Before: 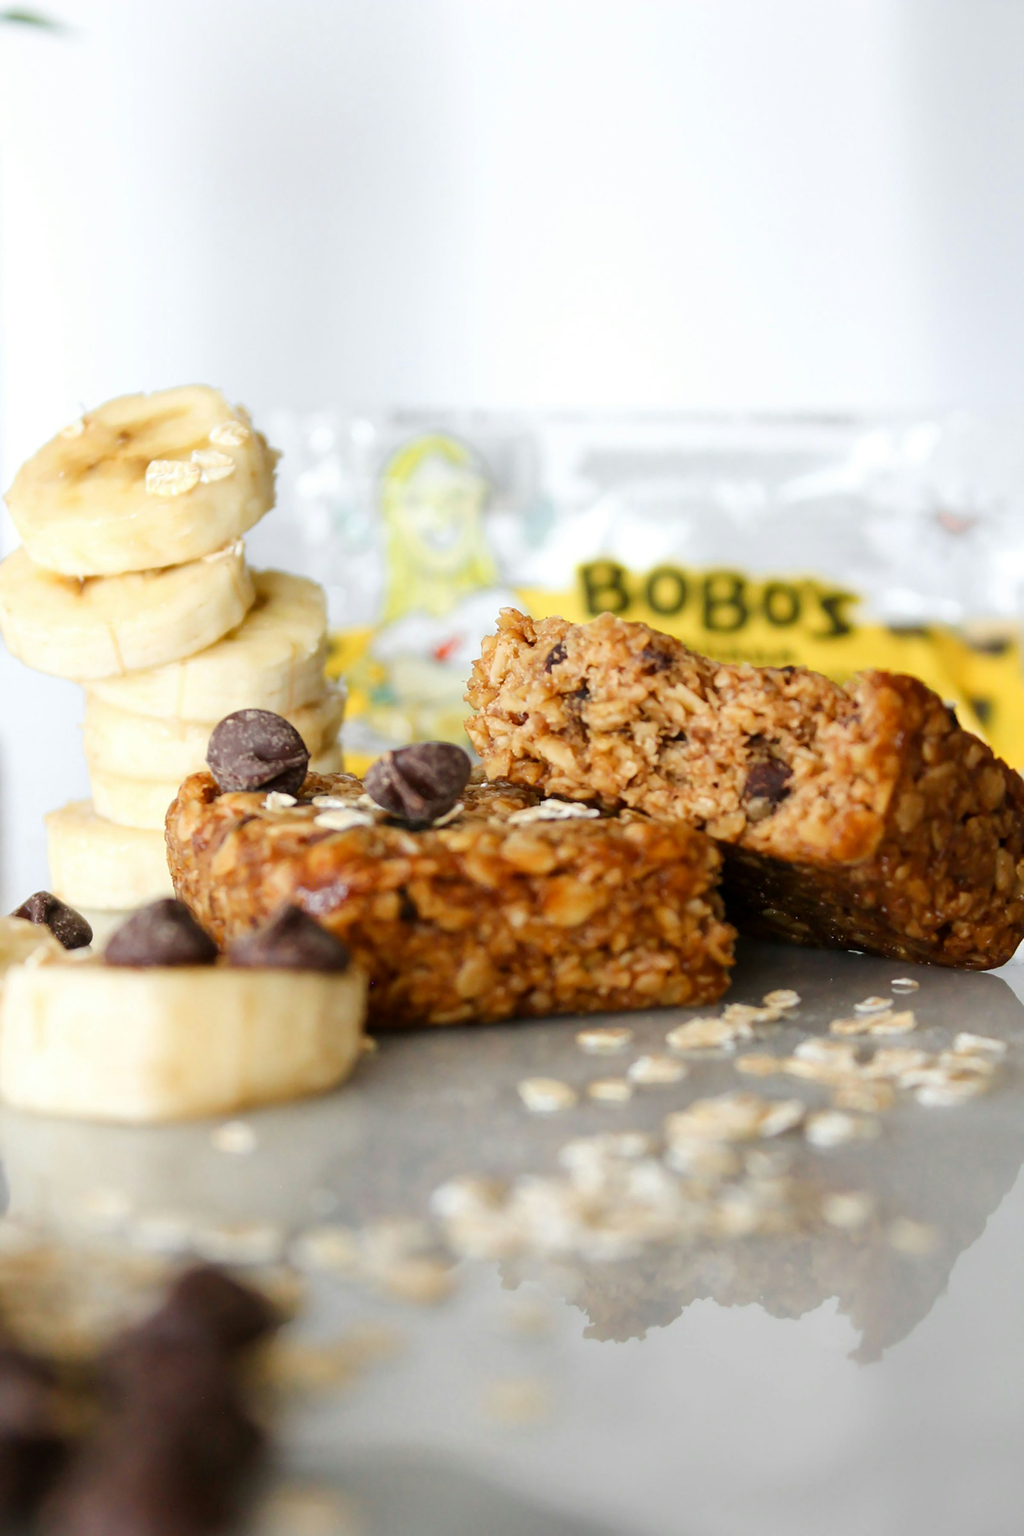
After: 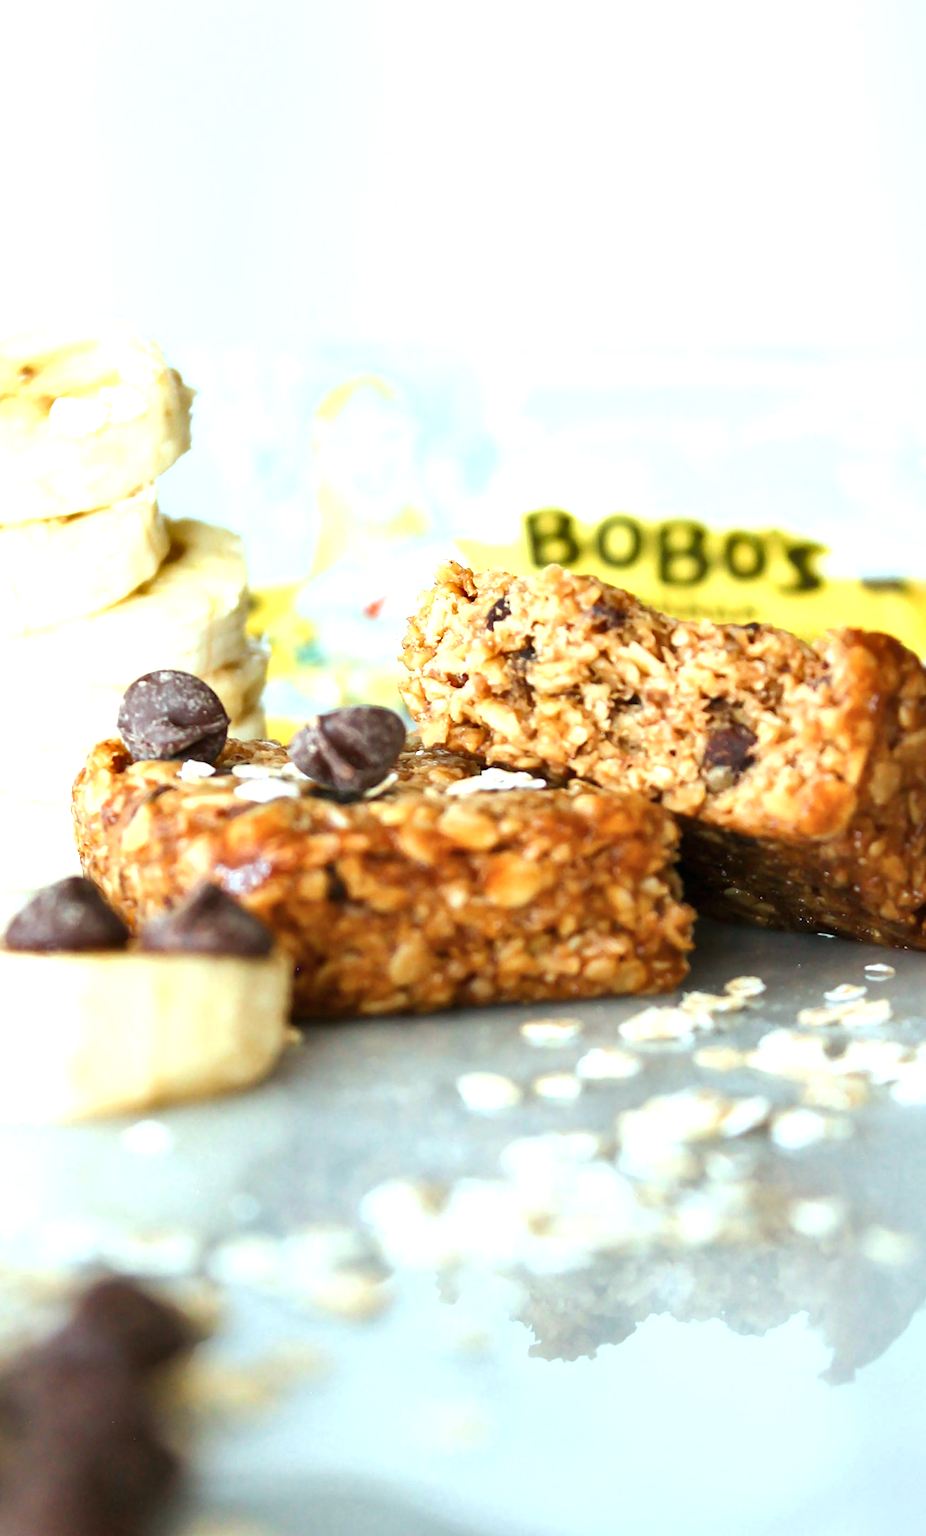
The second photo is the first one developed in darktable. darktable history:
color correction: highlights a* -10.04, highlights b* -10.37
exposure: black level correction 0, exposure 1 EV, compensate exposure bias true, compensate highlight preservation false
crop: left 9.807%, top 6.259%, right 7.334%, bottom 2.177%
shadows and highlights: shadows 37.27, highlights -28.18, soften with gaussian
